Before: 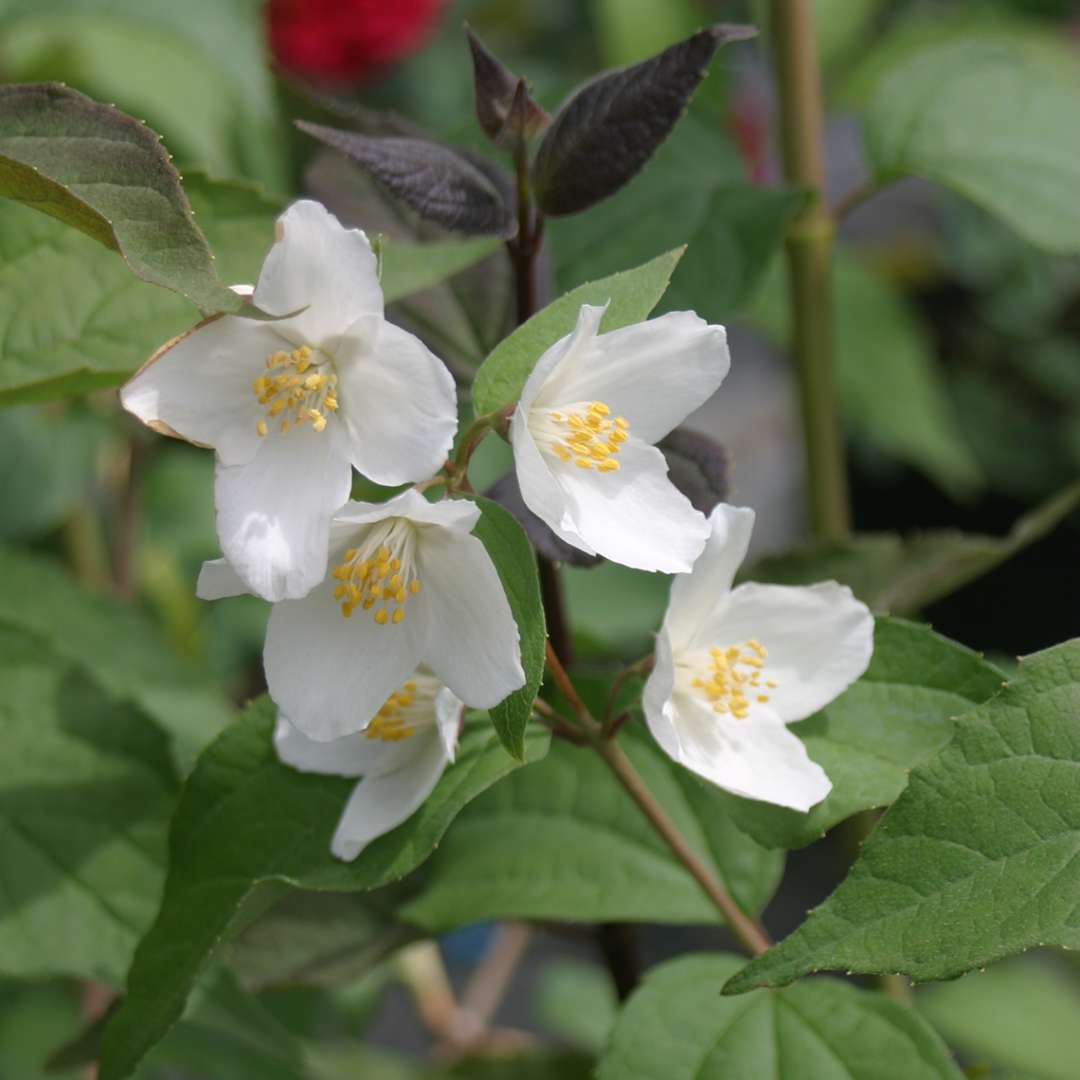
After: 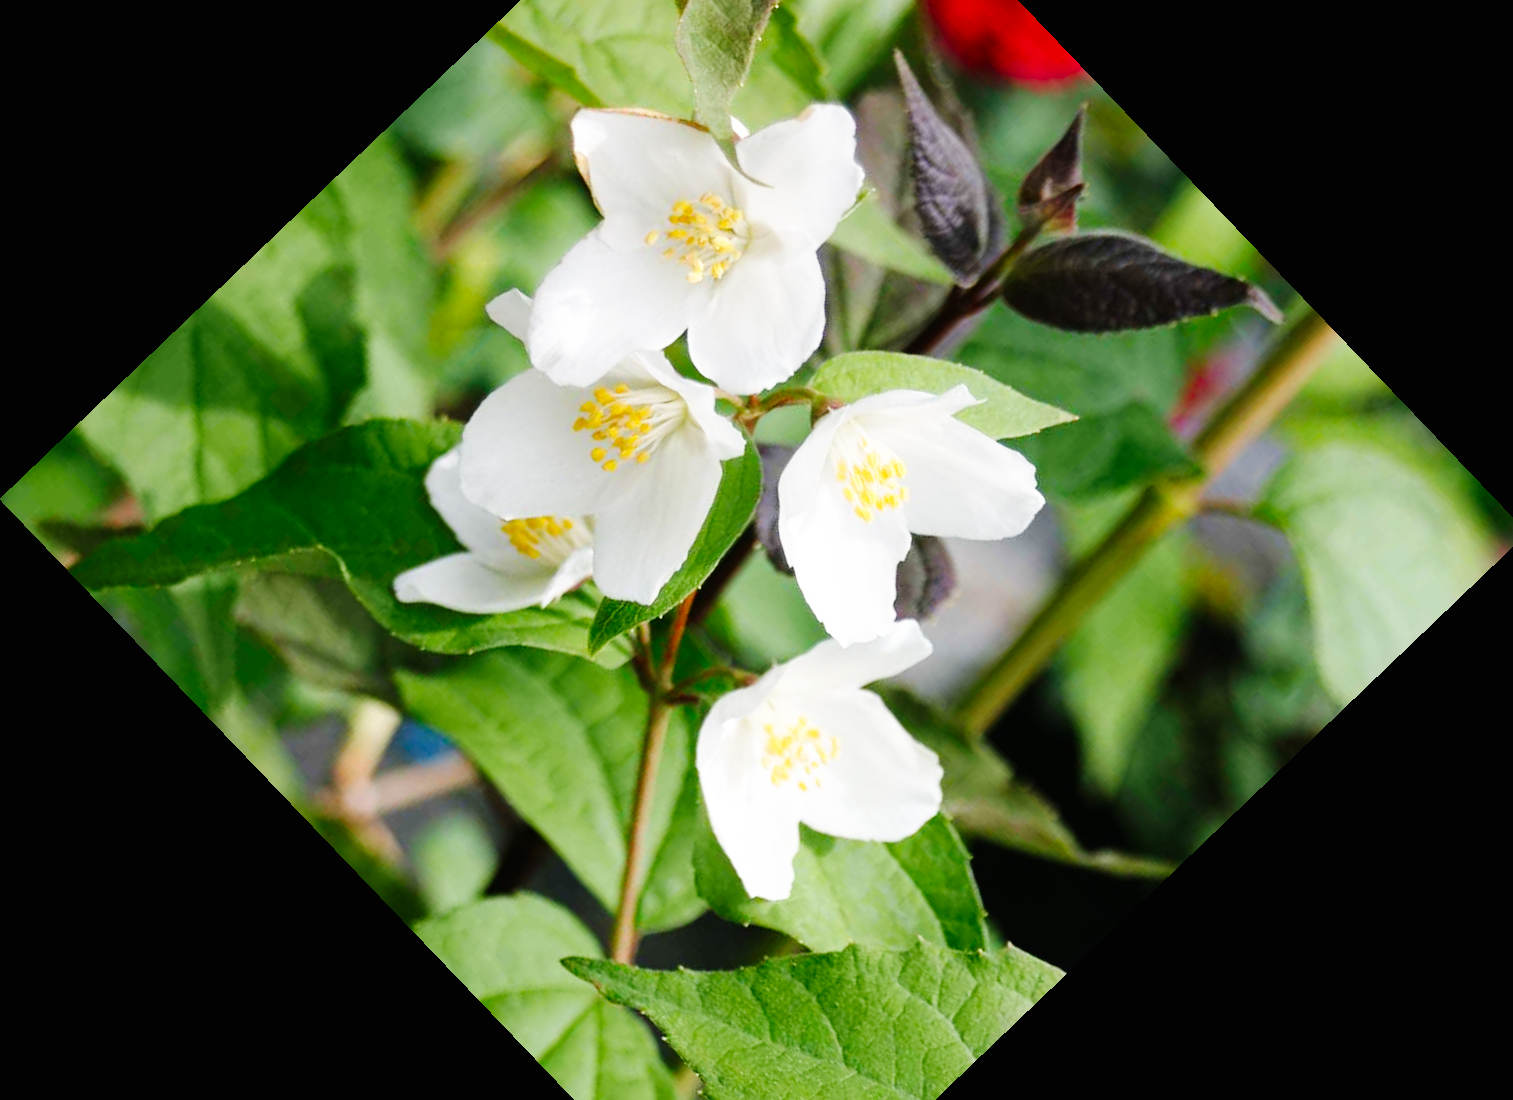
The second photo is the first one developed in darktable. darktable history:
base curve: curves: ch0 [(0, 0) (0, 0) (0.002, 0.001) (0.008, 0.003) (0.019, 0.011) (0.037, 0.037) (0.064, 0.11) (0.102, 0.232) (0.152, 0.379) (0.216, 0.524) (0.296, 0.665) (0.394, 0.789) (0.512, 0.881) (0.651, 0.945) (0.813, 0.986) (1, 1)], preserve colors none
color zones: curves: ch1 [(0, 0.525) (0.143, 0.556) (0.286, 0.52) (0.429, 0.5) (0.571, 0.5) (0.714, 0.5) (0.857, 0.503) (1, 0.525)]
crop and rotate: angle -46.26°, top 16.234%, right 0.912%, bottom 11.704%
